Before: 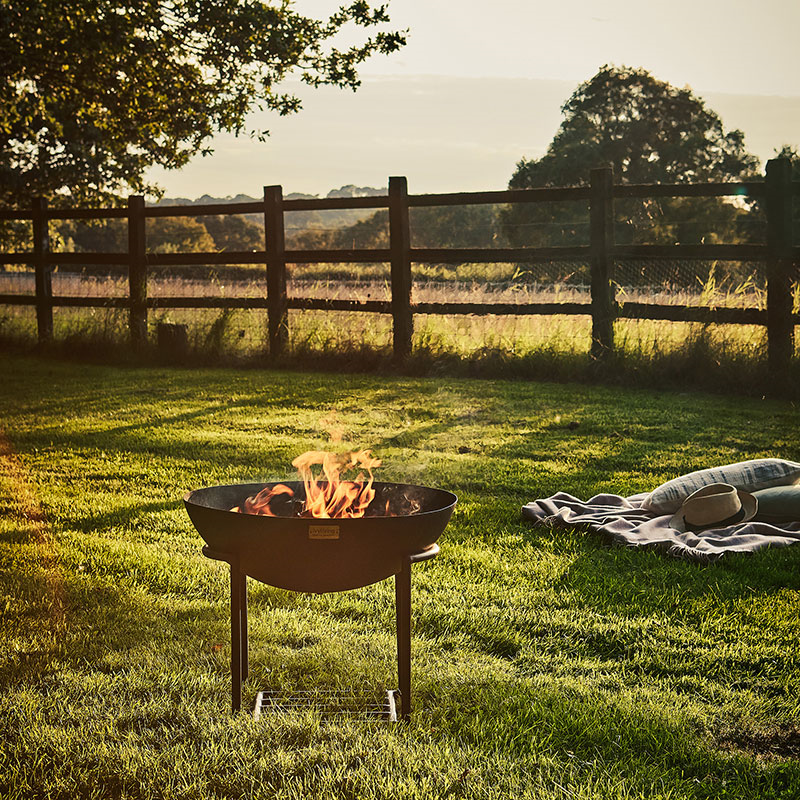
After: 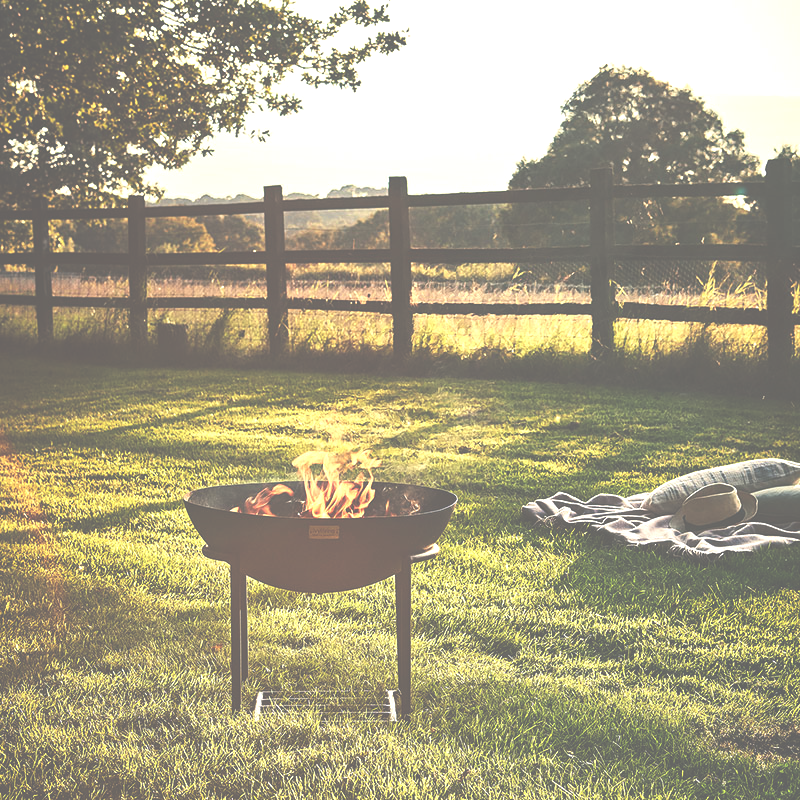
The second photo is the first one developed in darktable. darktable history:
exposure: black level correction -0.087, compensate exposure bias true, compensate highlight preservation false
tone equalizer: -8 EV -0.744 EV, -7 EV -0.735 EV, -6 EV -0.613 EV, -5 EV -0.424 EV, -3 EV 0.395 EV, -2 EV 0.6 EV, -1 EV 0.685 EV, +0 EV 0.76 EV, smoothing diameter 24.92%, edges refinement/feathering 8.22, preserve details guided filter
